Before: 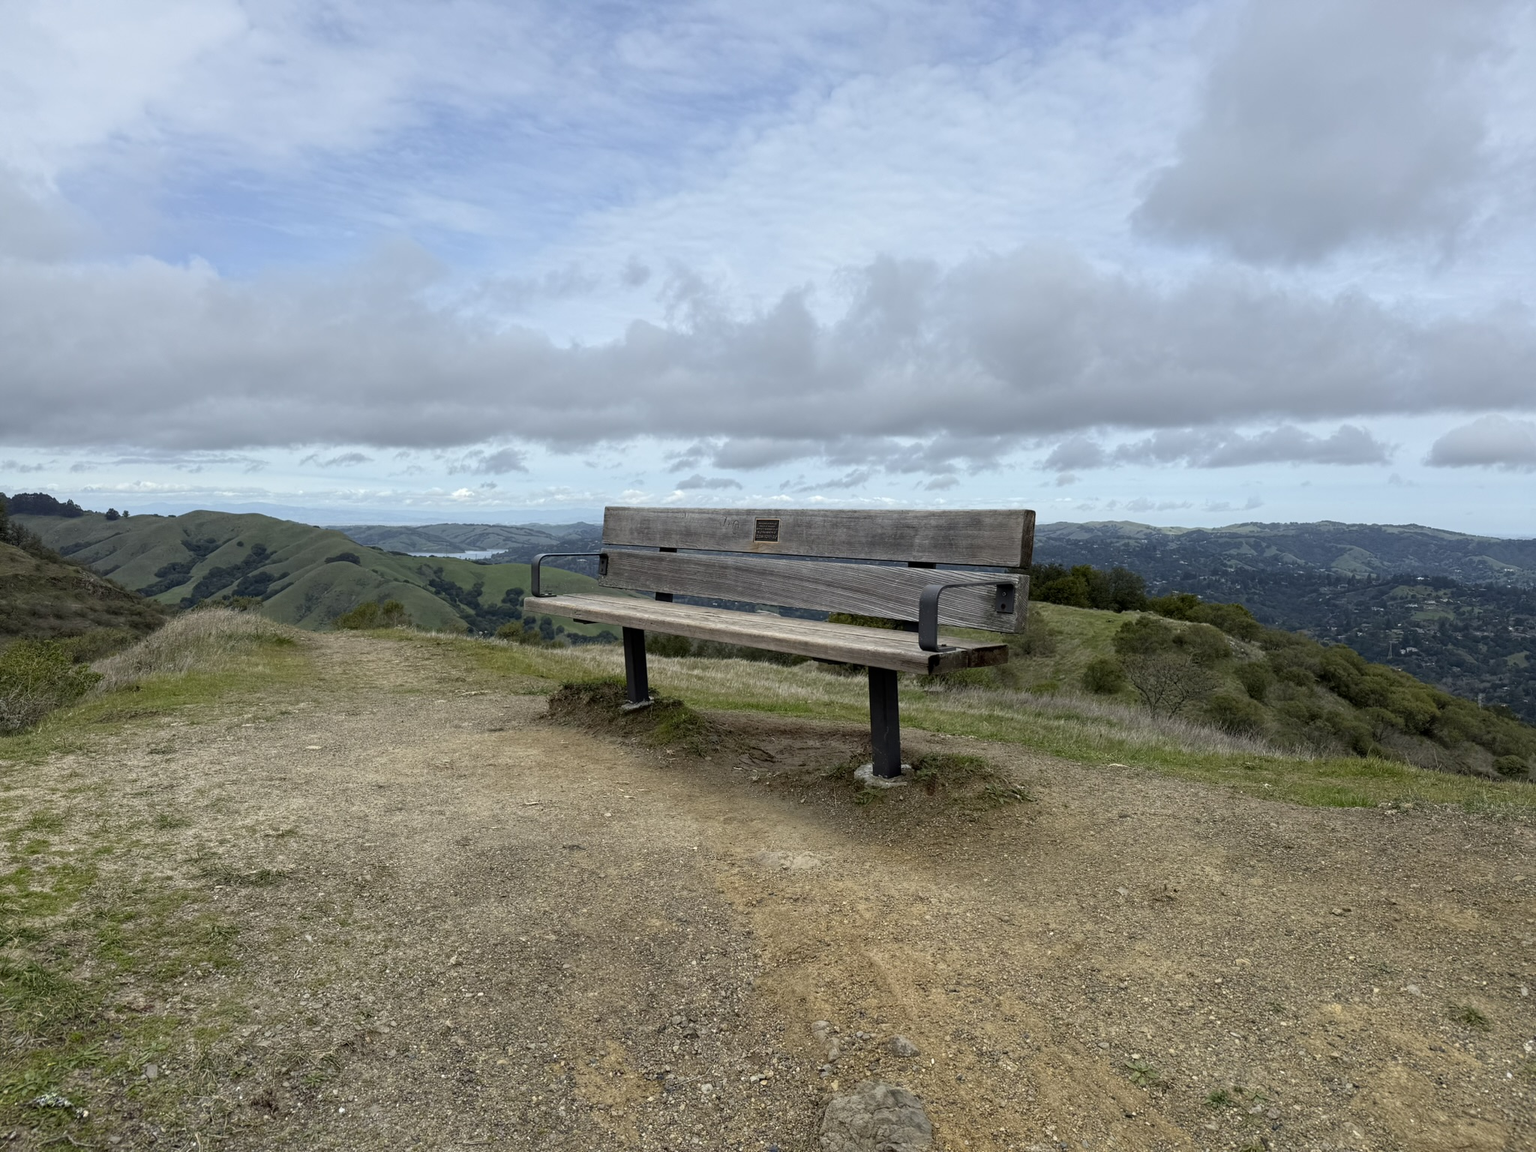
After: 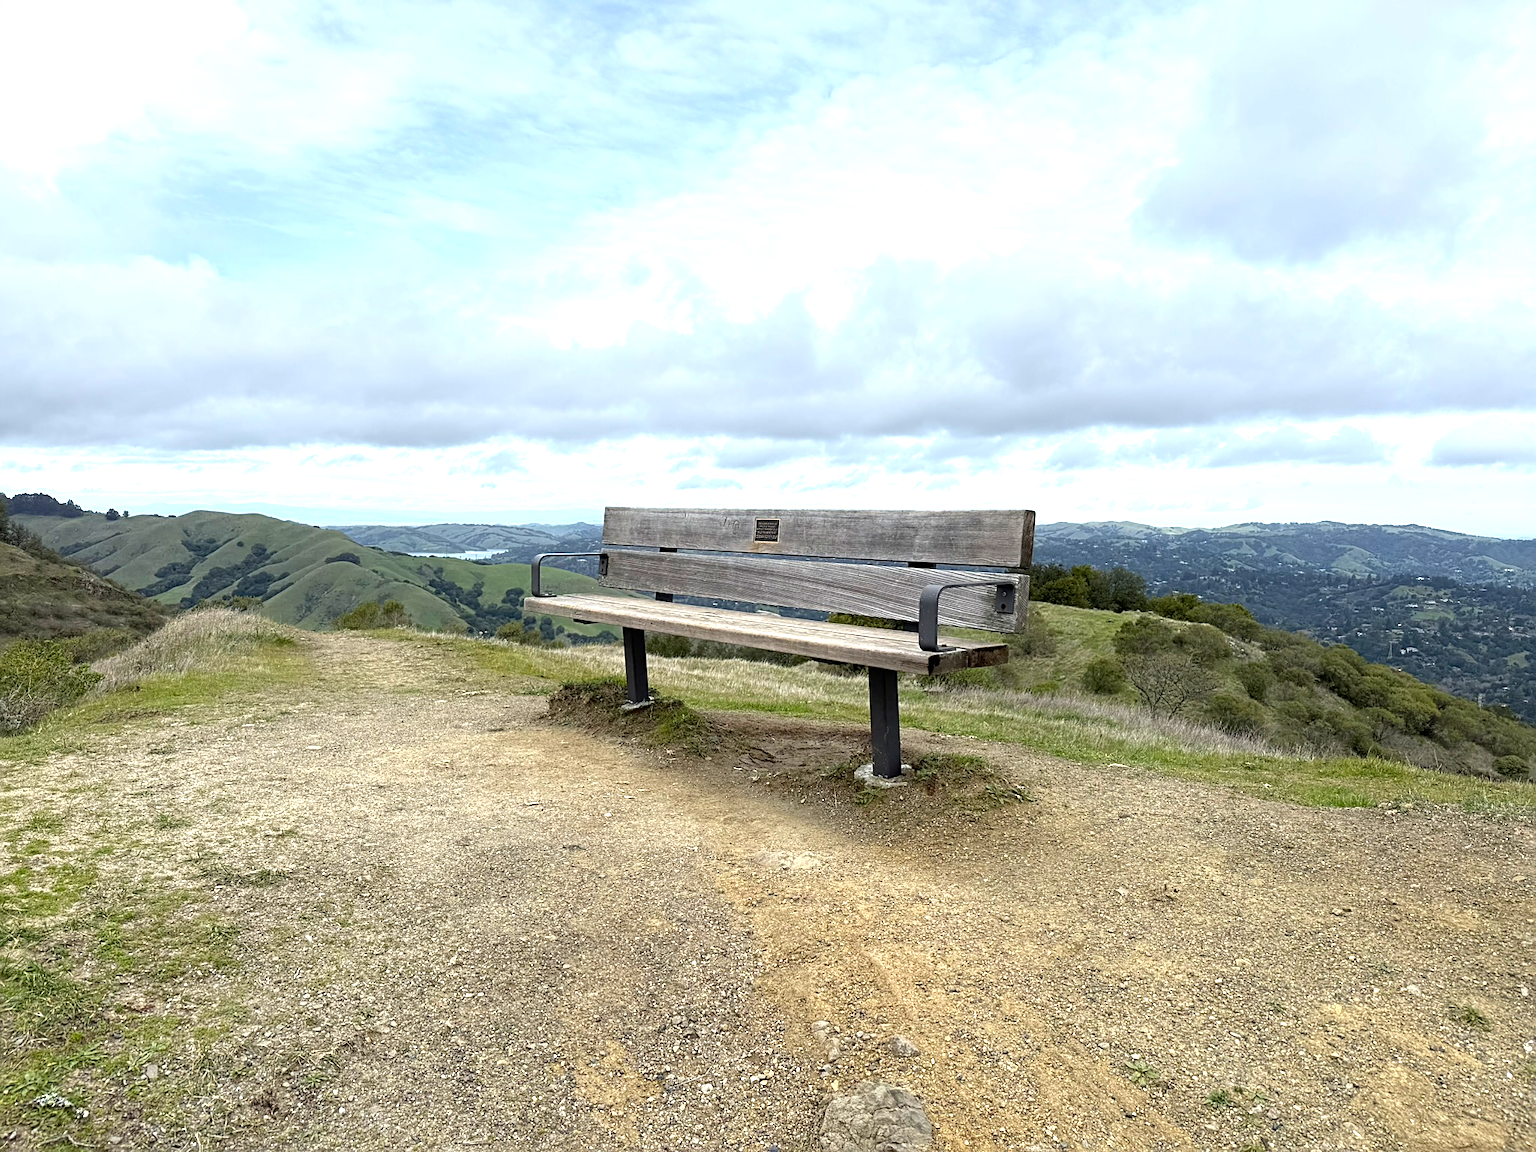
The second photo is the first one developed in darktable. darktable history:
exposure: black level correction 0, exposure 1 EV, compensate highlight preservation false
sharpen: on, module defaults
